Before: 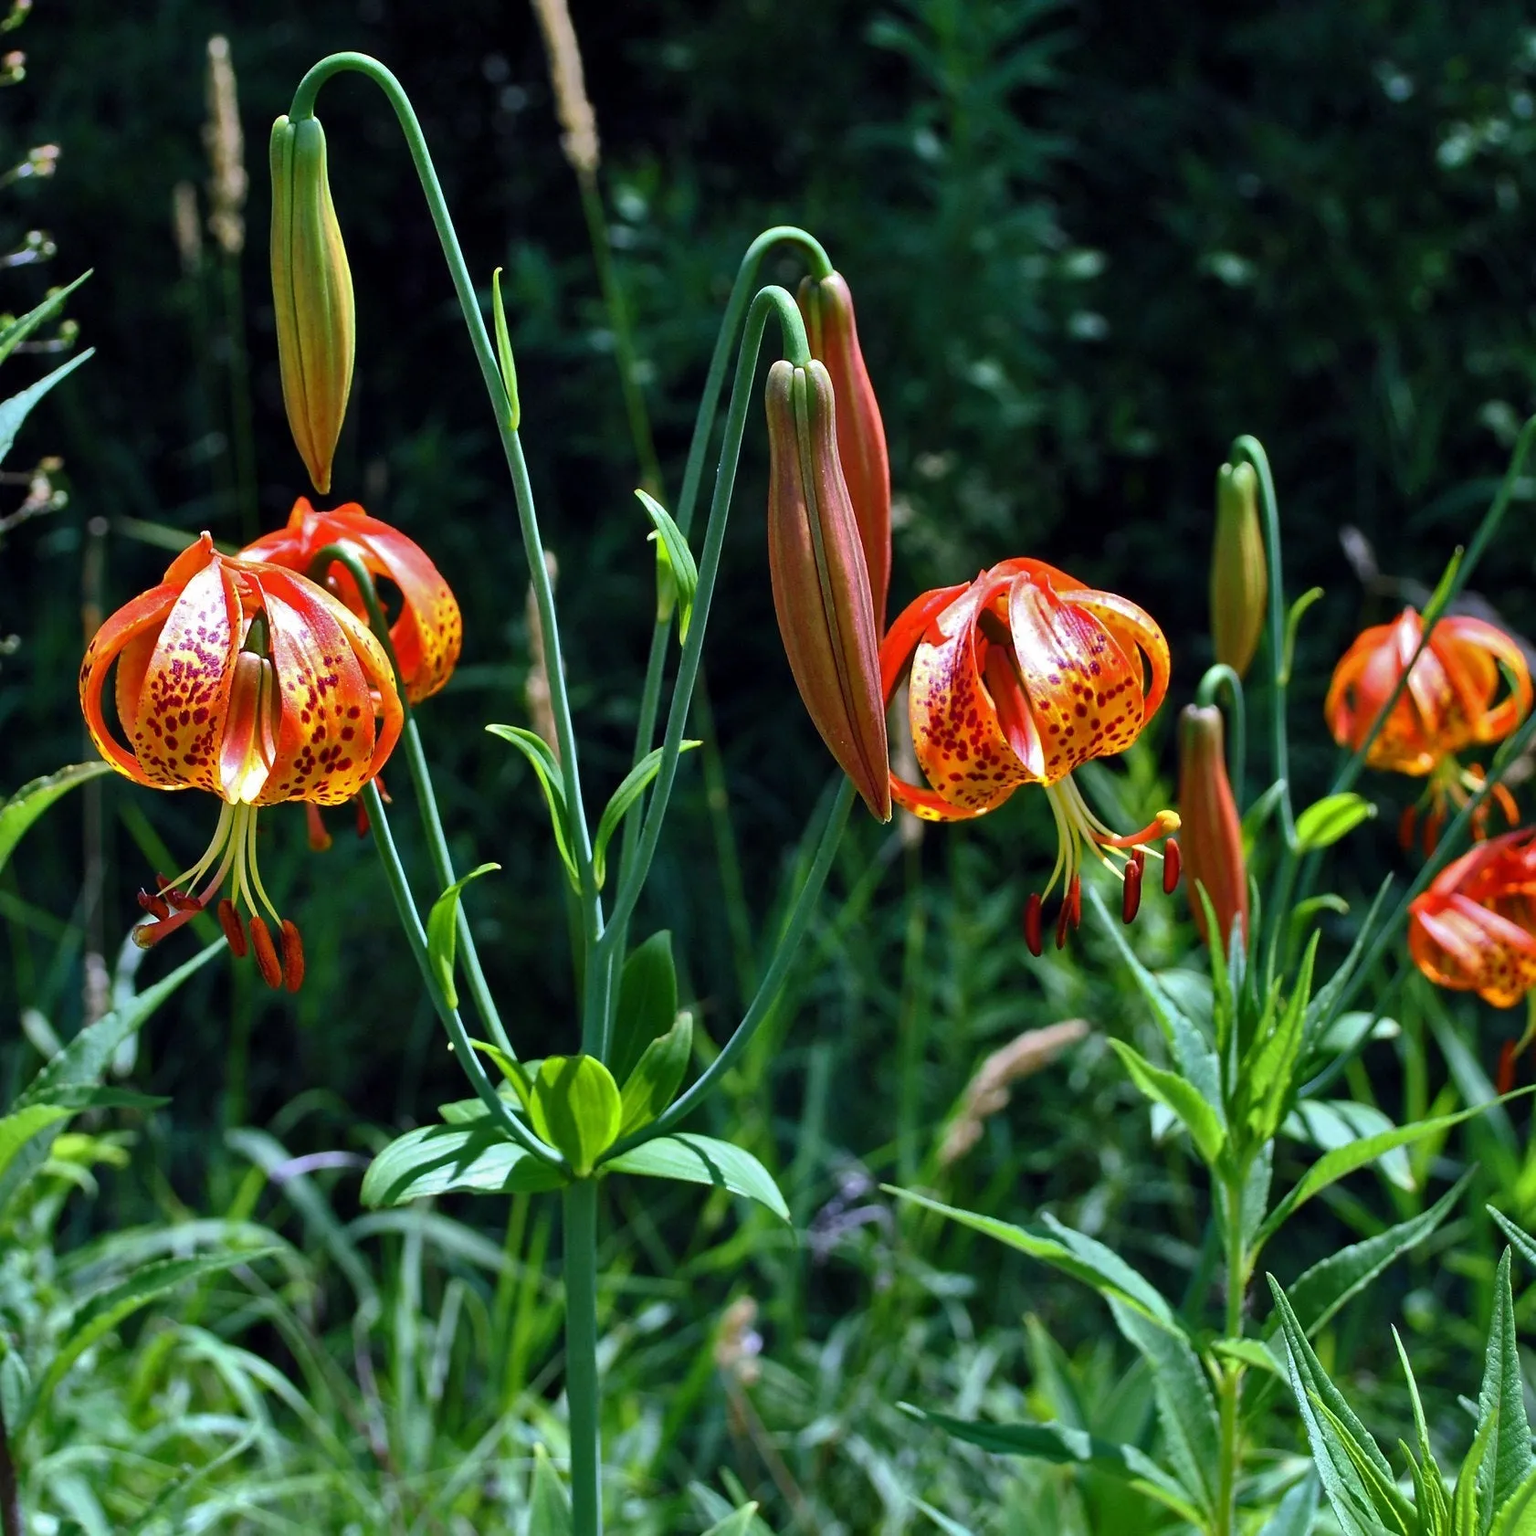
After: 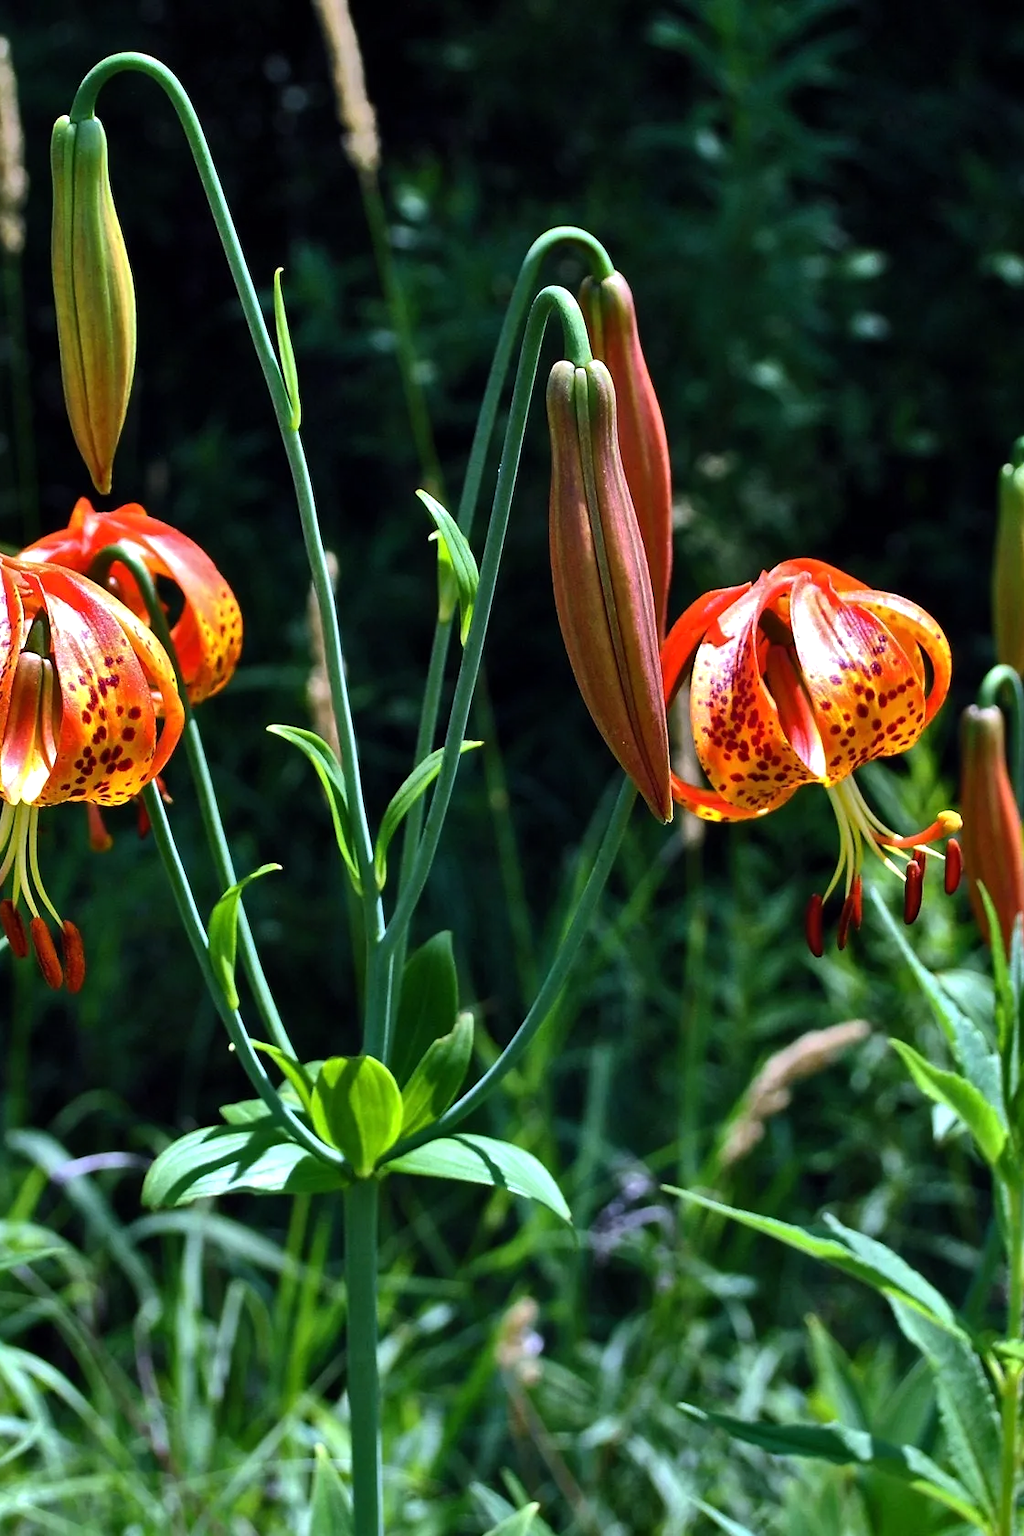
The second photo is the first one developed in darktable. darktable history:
tone equalizer: -8 EV -0.417 EV, -7 EV -0.389 EV, -6 EV -0.333 EV, -5 EV -0.222 EV, -3 EV 0.222 EV, -2 EV 0.333 EV, -1 EV 0.389 EV, +0 EV 0.417 EV, edges refinement/feathering 500, mask exposure compensation -1.57 EV, preserve details no
crop and rotate: left 14.385%, right 18.948%
